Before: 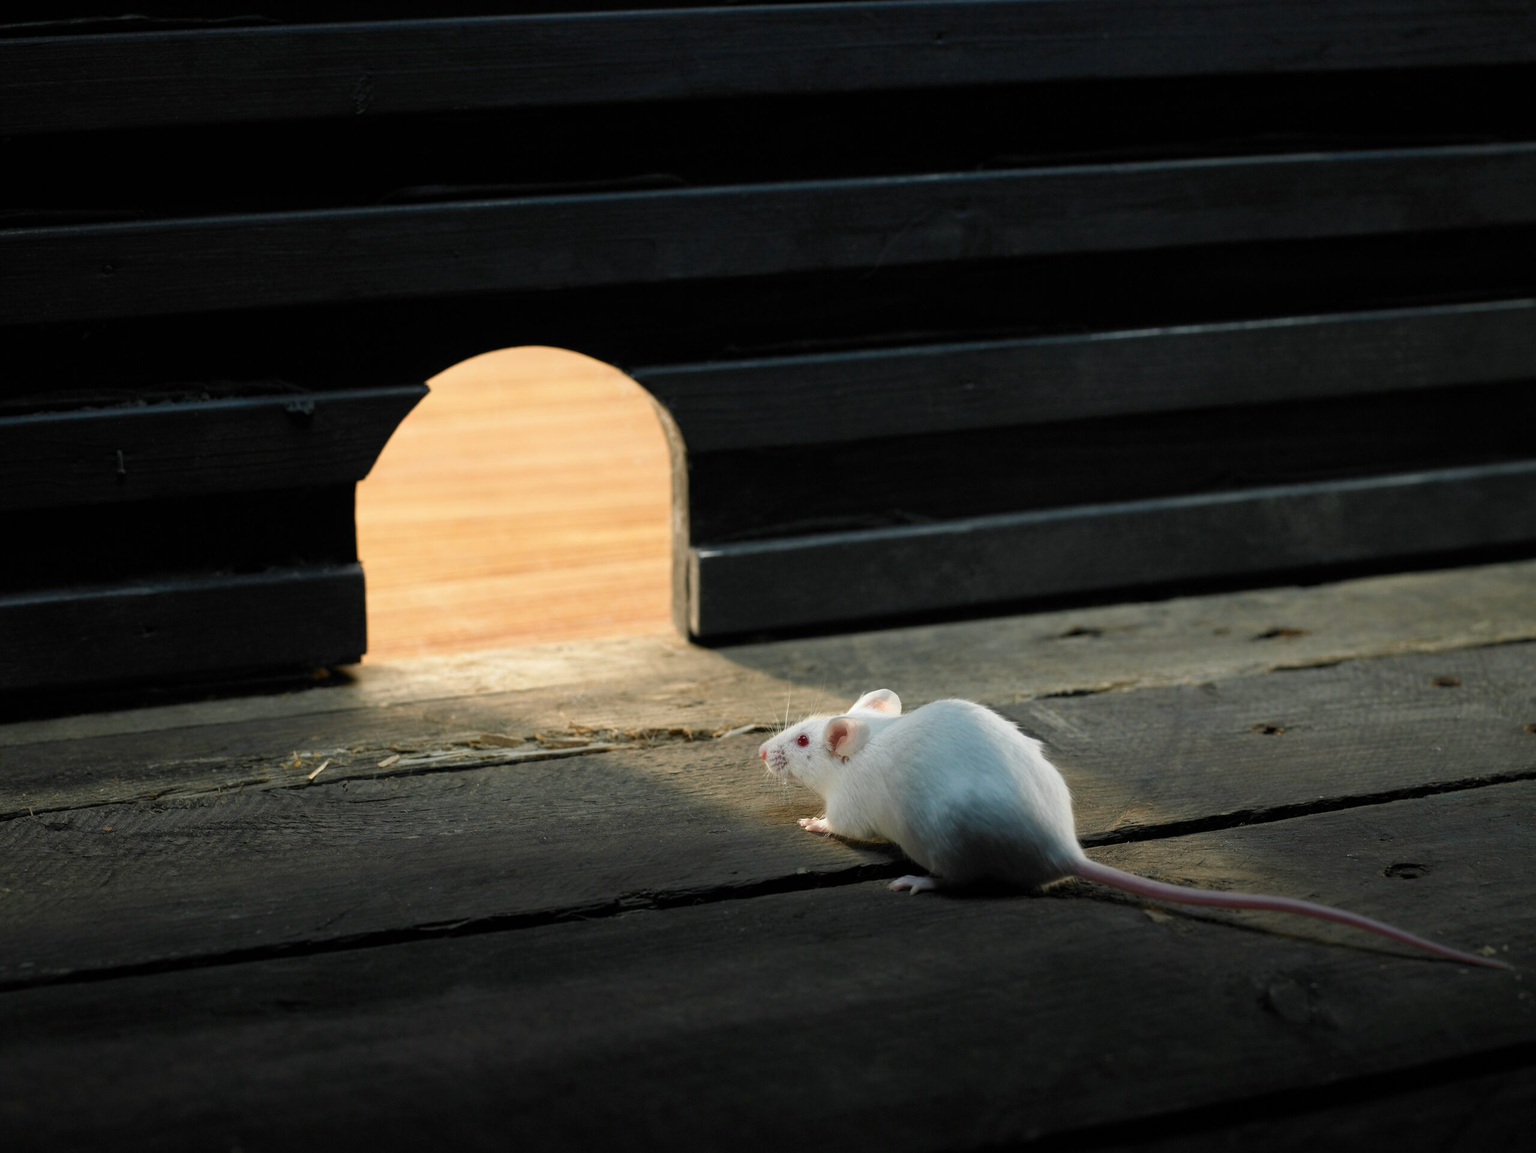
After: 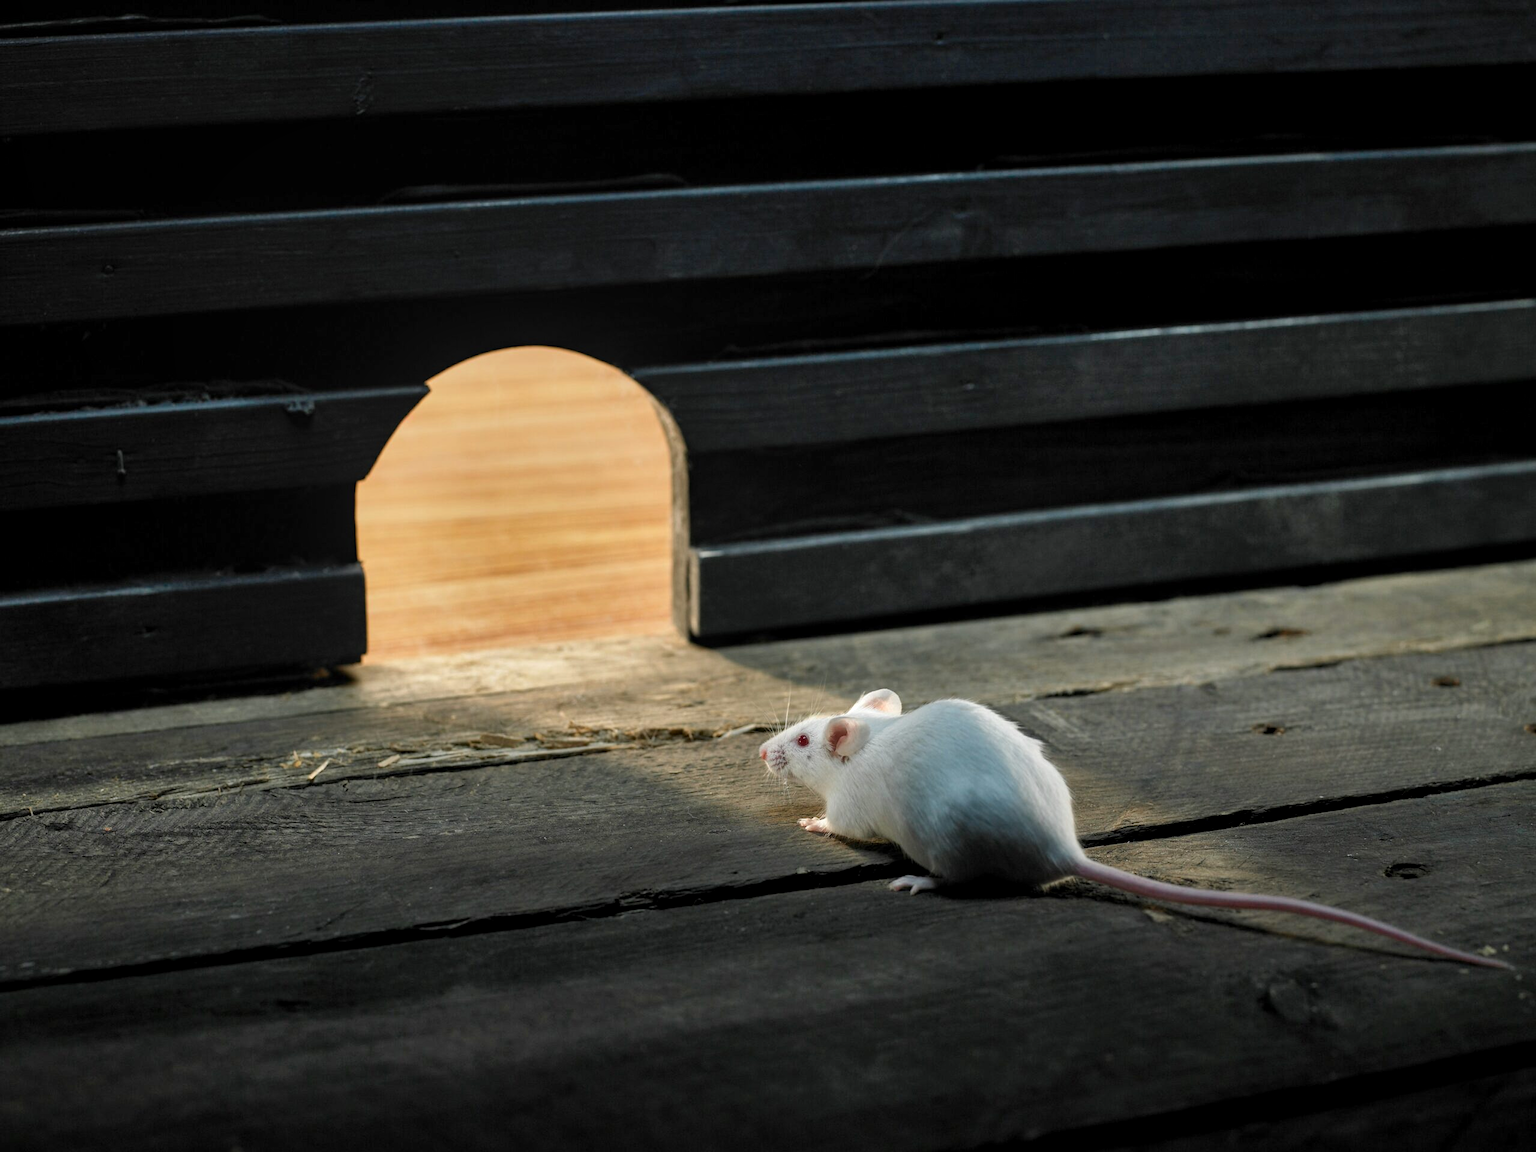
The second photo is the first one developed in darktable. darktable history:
shadows and highlights: shadows 43.74, white point adjustment -1.39, soften with gaussian
local contrast: on, module defaults
tone equalizer: on, module defaults
